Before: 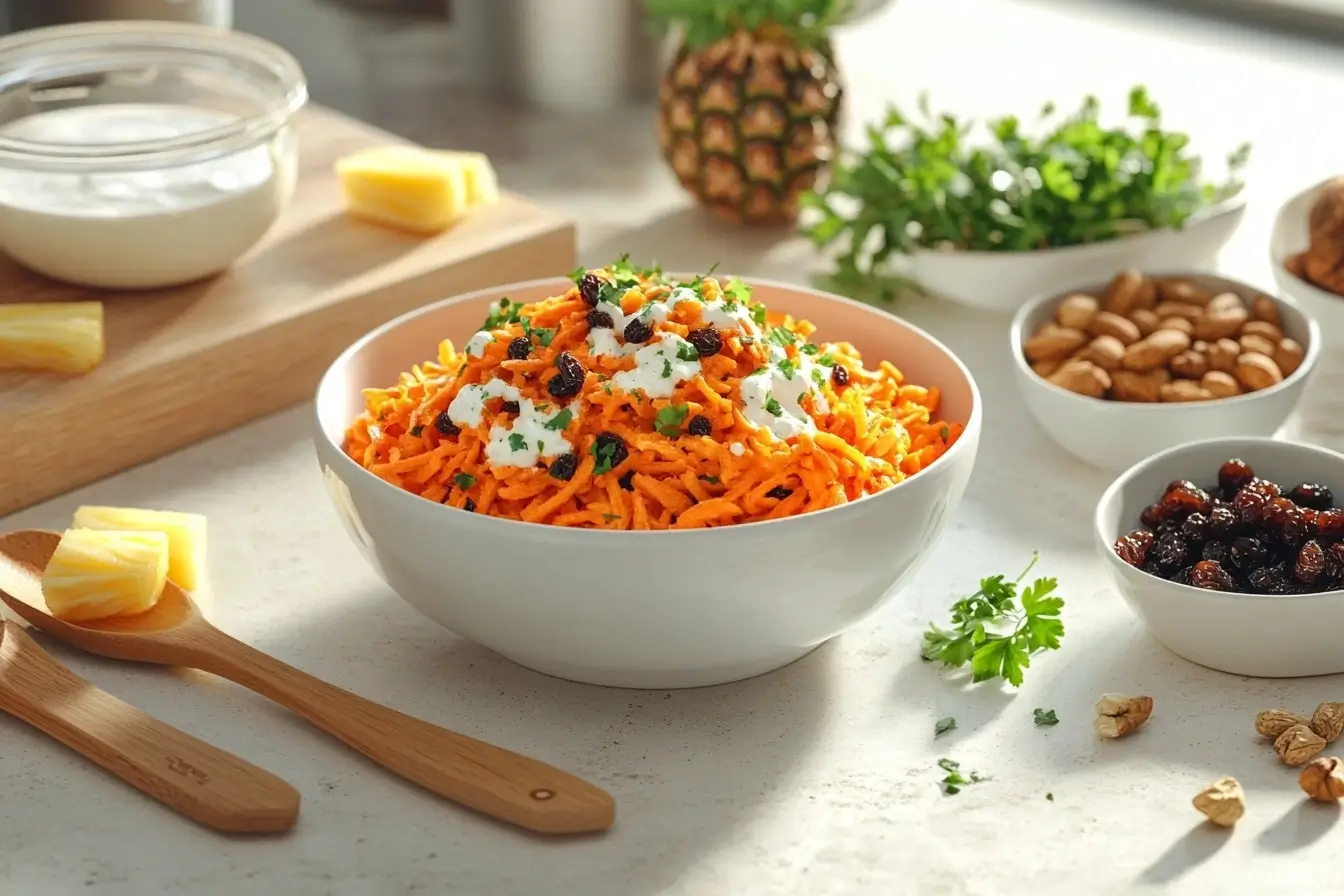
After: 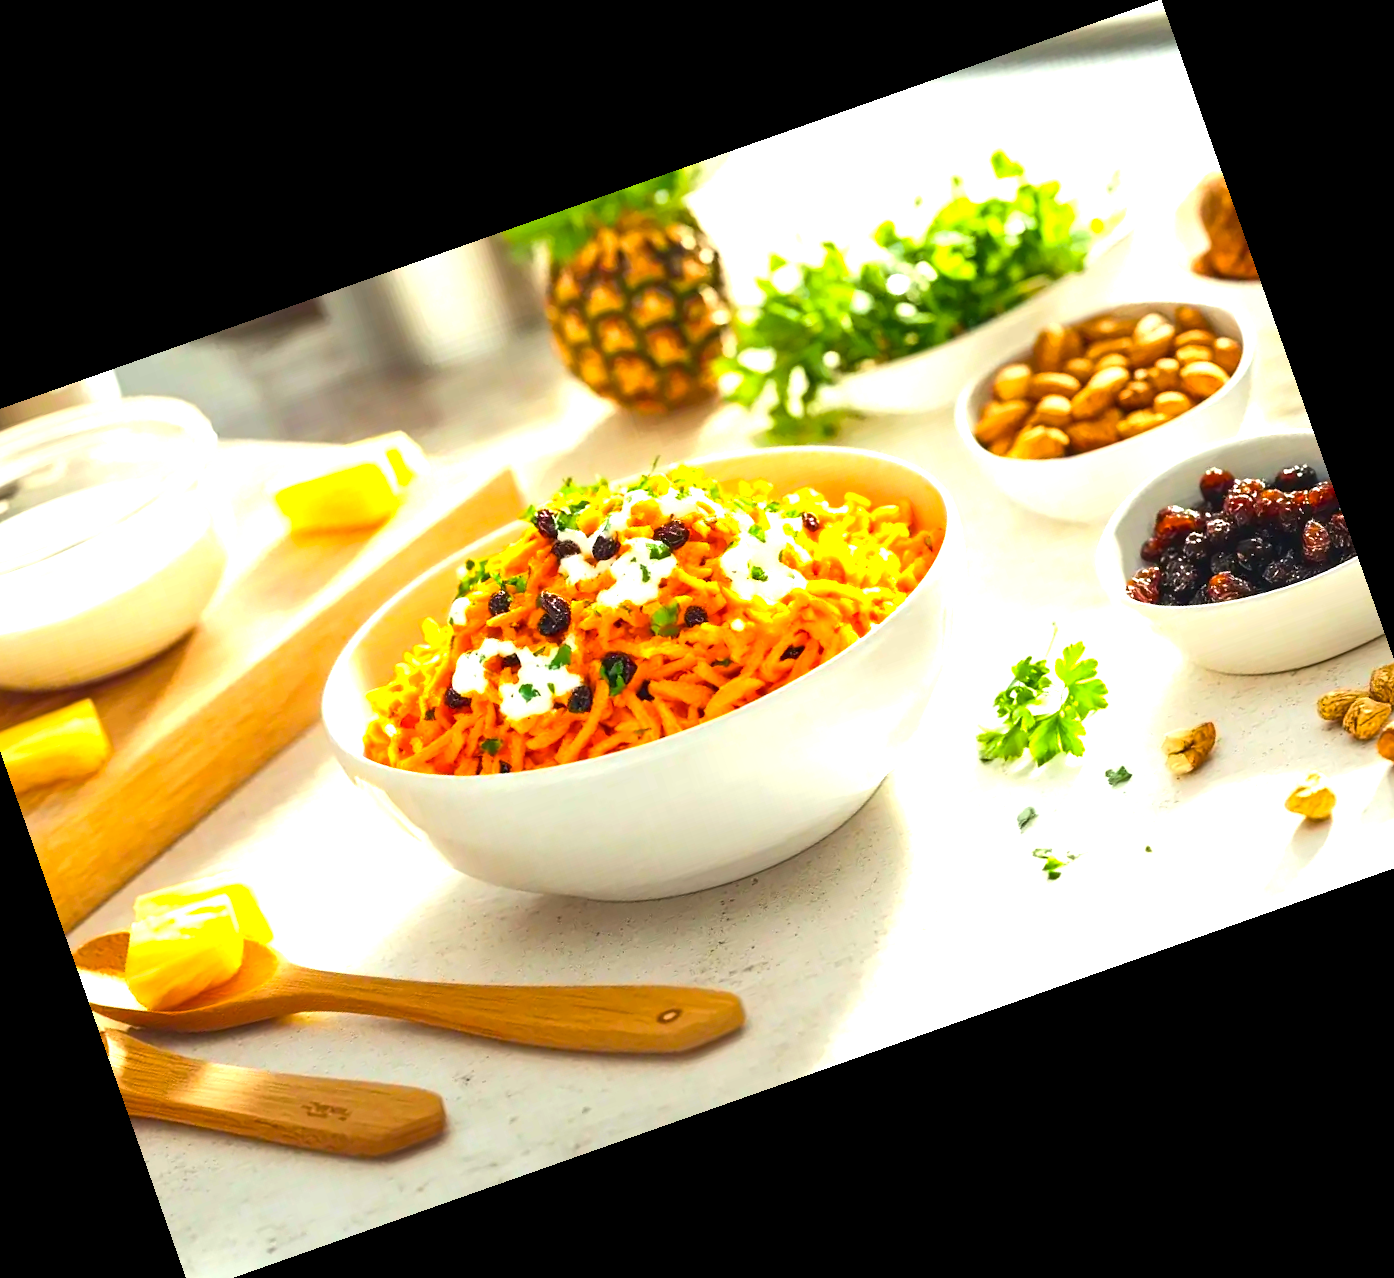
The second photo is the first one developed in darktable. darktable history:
crop and rotate: angle 19.43°, left 6.812%, right 4.125%, bottom 1.087%
color balance rgb: linear chroma grading › shadows -10%, linear chroma grading › global chroma 20%, perceptual saturation grading › global saturation 15%, perceptual brilliance grading › global brilliance 30%, perceptual brilliance grading › highlights 12%, perceptual brilliance grading › mid-tones 24%, global vibrance 20%
